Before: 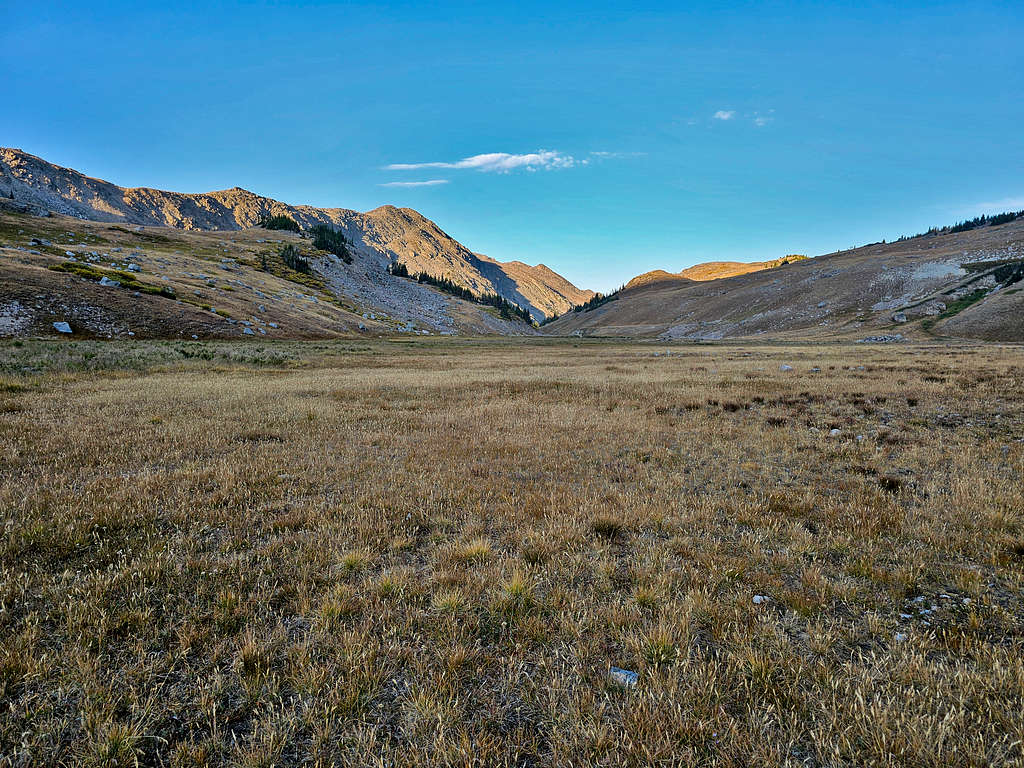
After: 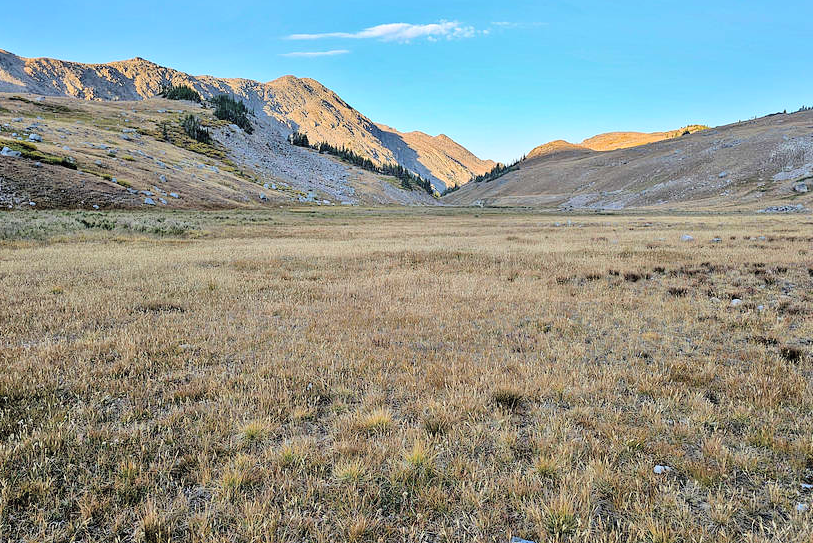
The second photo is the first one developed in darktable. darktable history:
crop: left 9.712%, top 16.928%, right 10.845%, bottom 12.332%
global tonemap: drago (0.7, 100)
